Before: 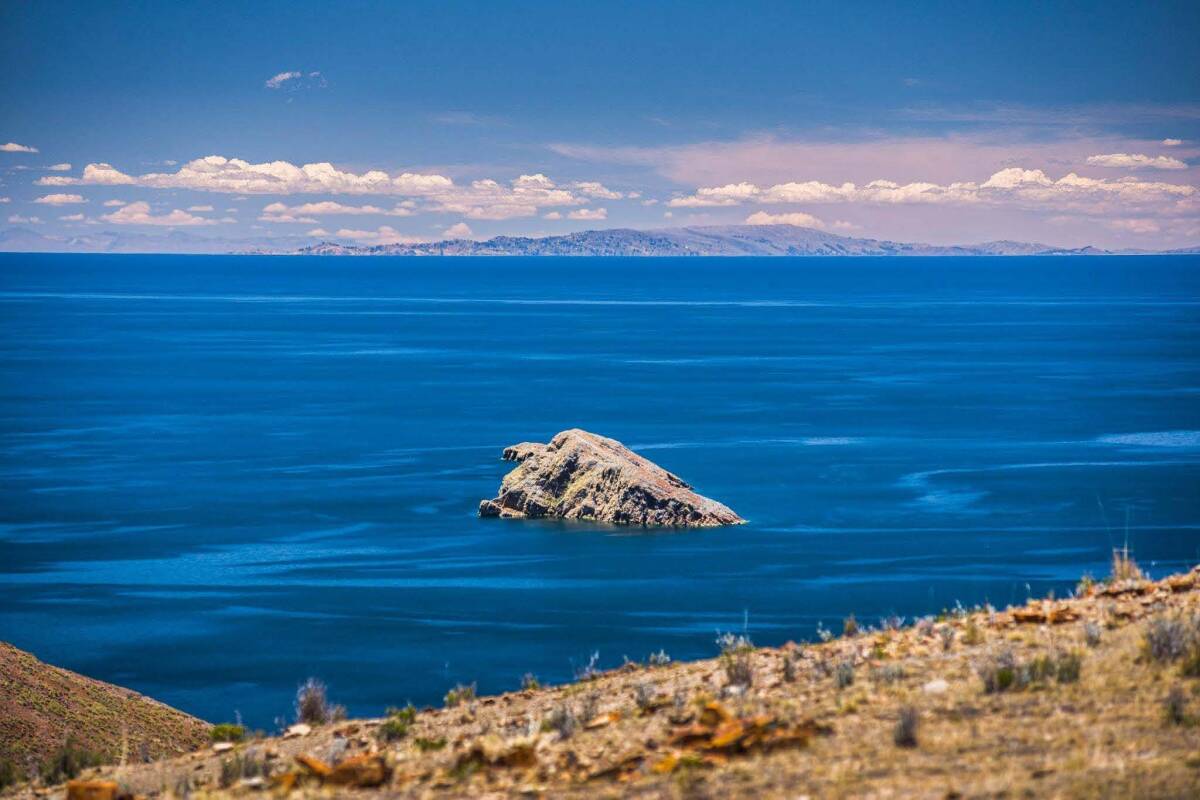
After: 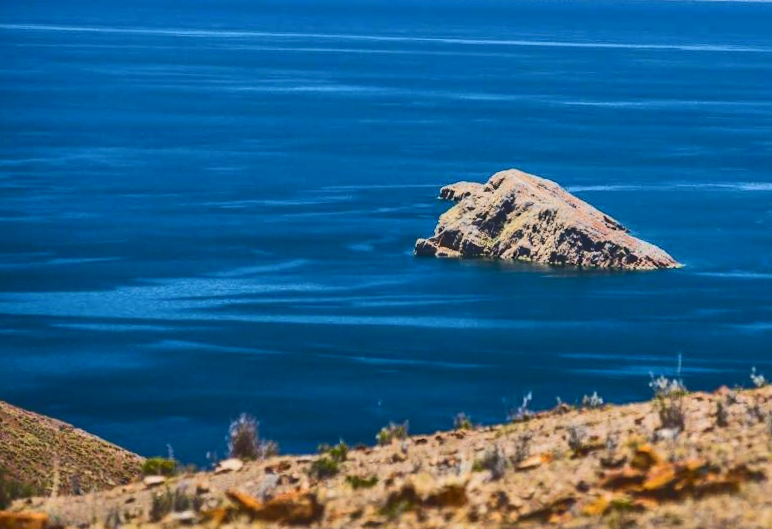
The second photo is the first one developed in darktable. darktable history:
crop and rotate: angle -1.12°, left 3.941%, top 31.876%, right 29.806%
tone curve: curves: ch0 [(0, 0) (0.003, 0.15) (0.011, 0.151) (0.025, 0.15) (0.044, 0.15) (0.069, 0.151) (0.1, 0.153) (0.136, 0.16) (0.177, 0.183) (0.224, 0.21) (0.277, 0.253) (0.335, 0.309) (0.399, 0.389) (0.468, 0.479) (0.543, 0.58) (0.623, 0.677) (0.709, 0.747) (0.801, 0.808) (0.898, 0.87) (1, 1)], color space Lab, independent channels, preserve colors none
